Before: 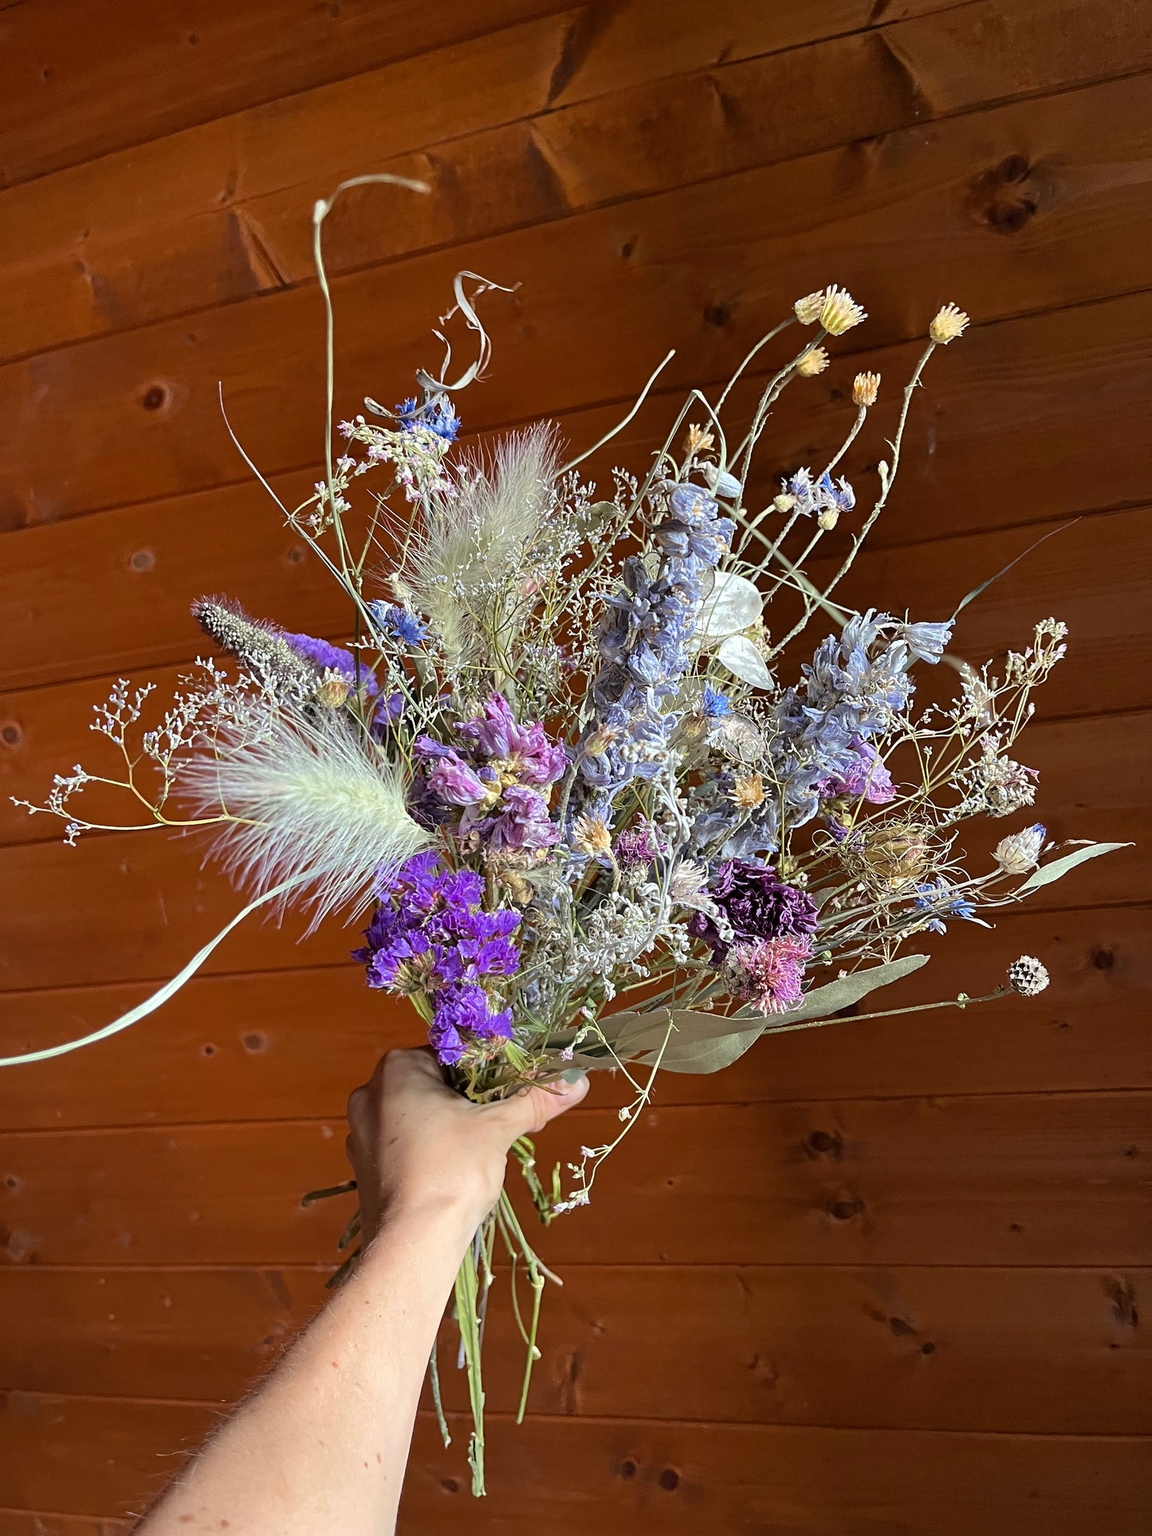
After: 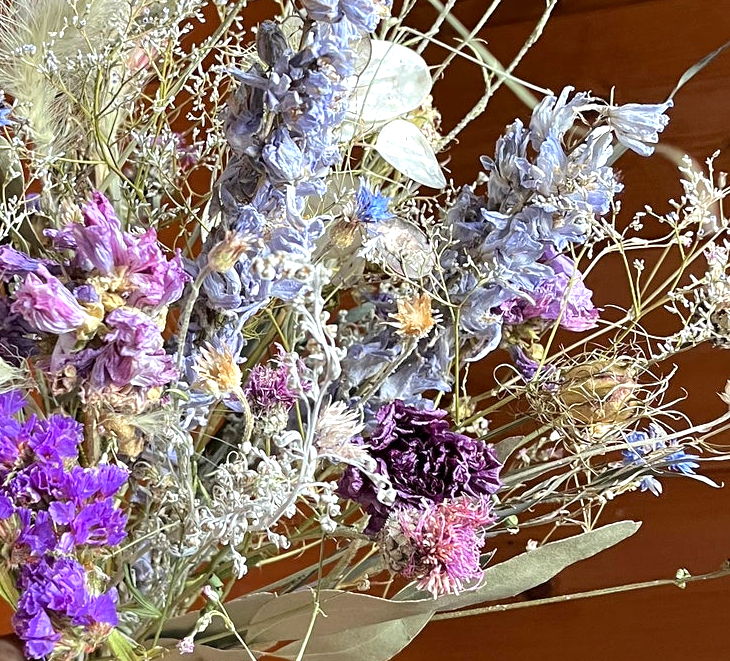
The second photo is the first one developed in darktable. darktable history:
crop: left 36.355%, top 35.144%, right 13.08%, bottom 30.533%
exposure: black level correction 0.001, exposure 0.5 EV, compensate exposure bias true, compensate highlight preservation false
